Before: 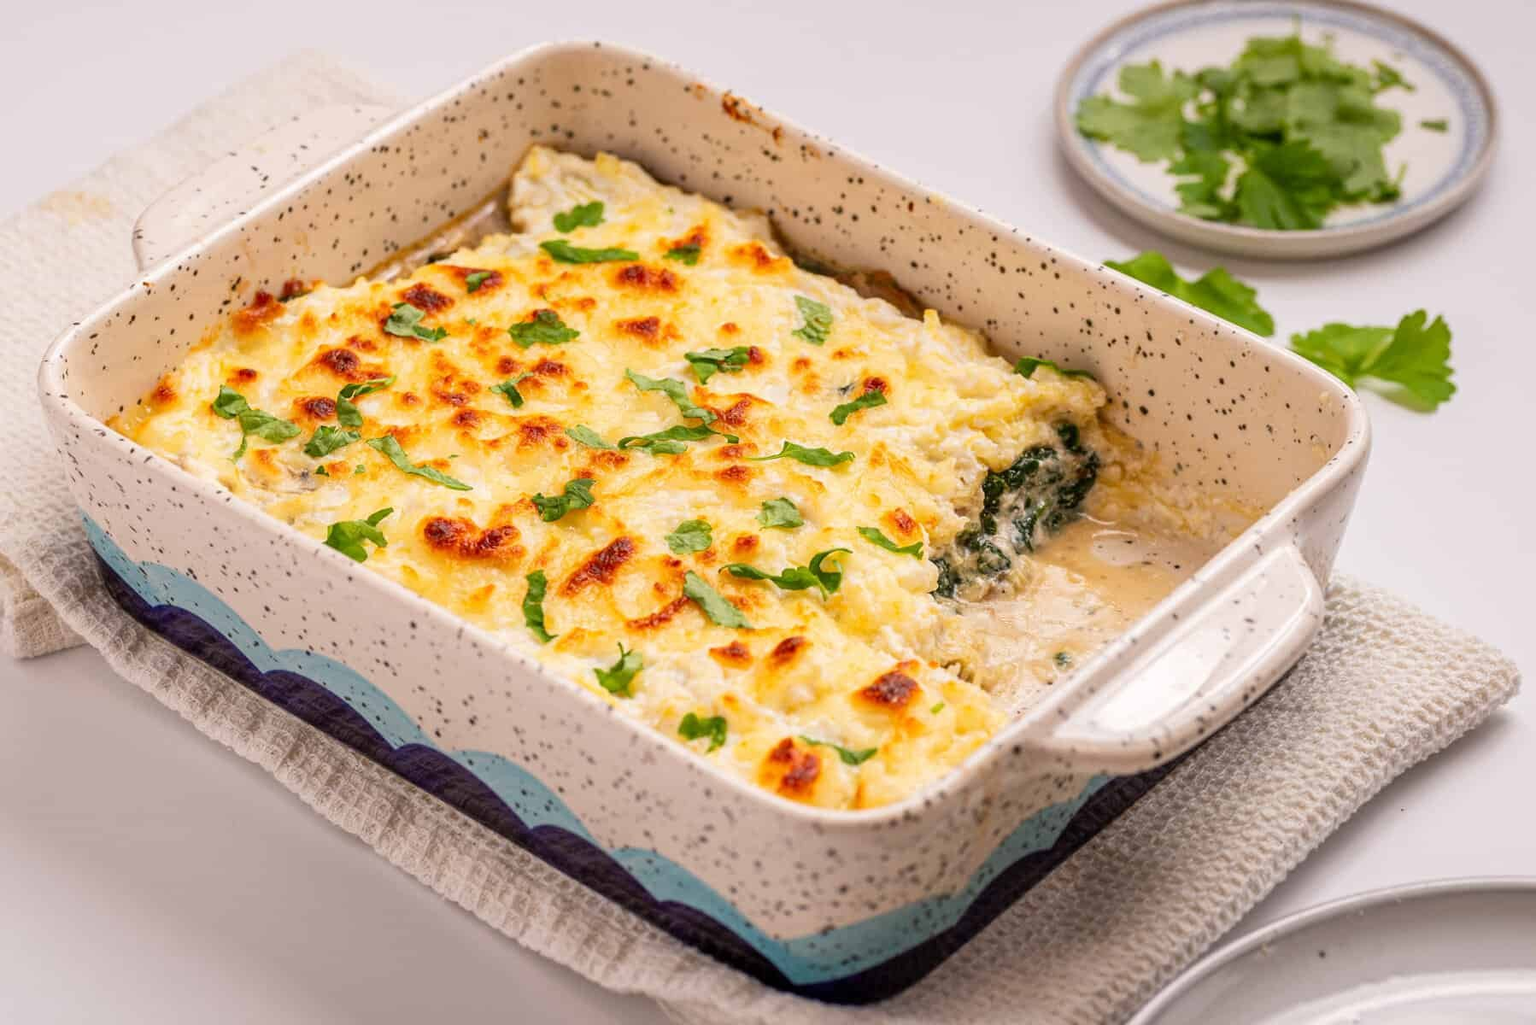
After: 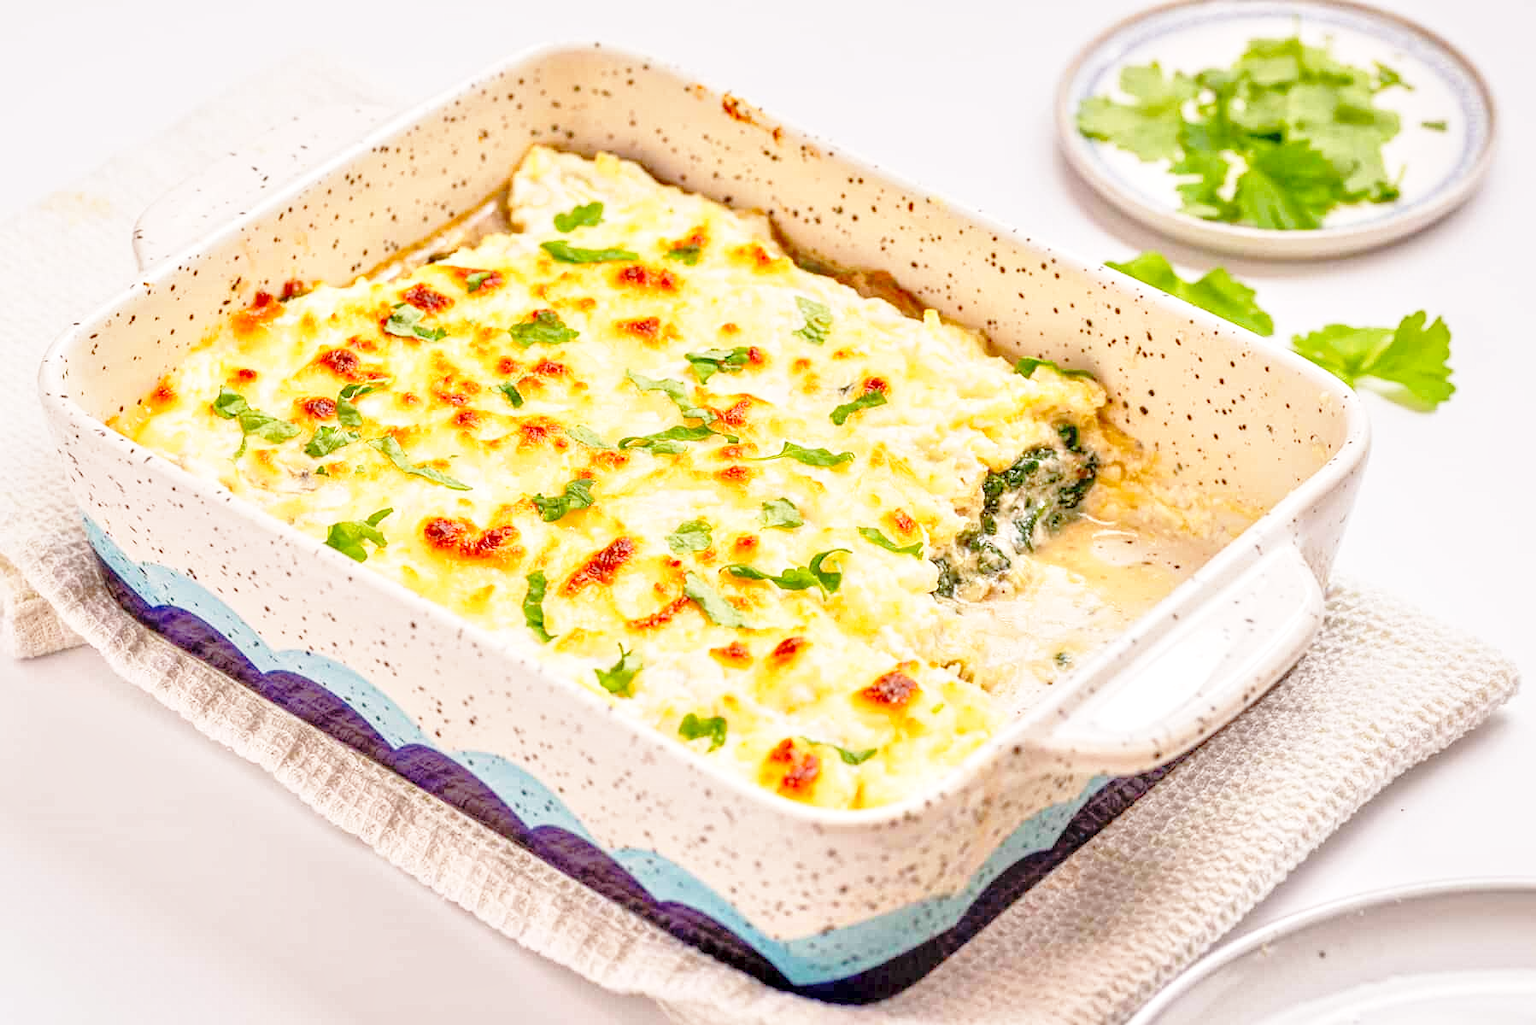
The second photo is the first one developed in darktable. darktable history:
tone equalizer: -8 EV 1.99 EV, -7 EV 2 EV, -6 EV 2 EV, -5 EV 1.99 EV, -4 EV 1.98 EV, -3 EV 1.48 EV, -2 EV 0.996 EV, -1 EV 0.502 EV
sharpen: radius 1.312, amount 0.291, threshold 0.06
local contrast: highlights 104%, shadows 100%, detail 119%, midtone range 0.2
base curve: curves: ch0 [(0, 0) (0.028, 0.03) (0.121, 0.232) (0.46, 0.748) (0.859, 0.968) (1, 1)], preserve colors none
